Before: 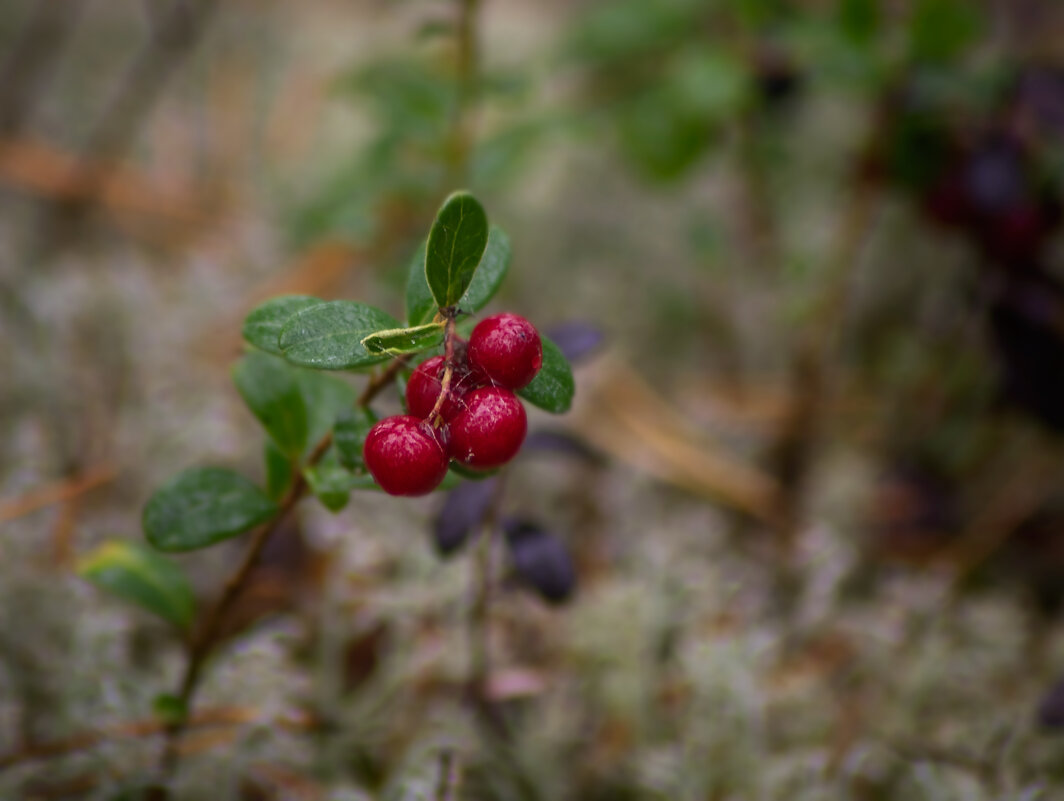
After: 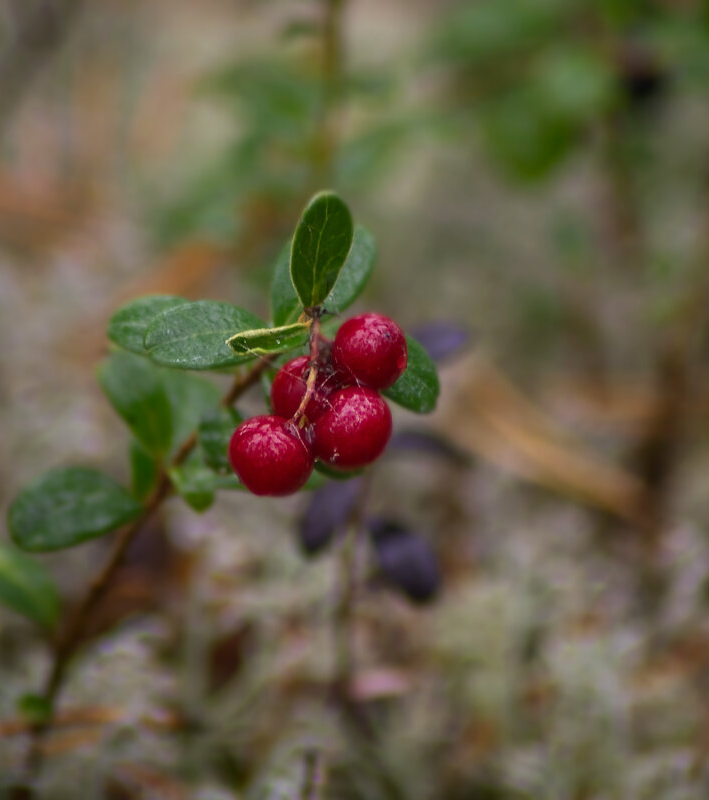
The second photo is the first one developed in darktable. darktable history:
crop and rotate: left 12.717%, right 20.56%
base curve: curves: ch0 [(0, 0) (0.989, 0.992)], preserve colors none
